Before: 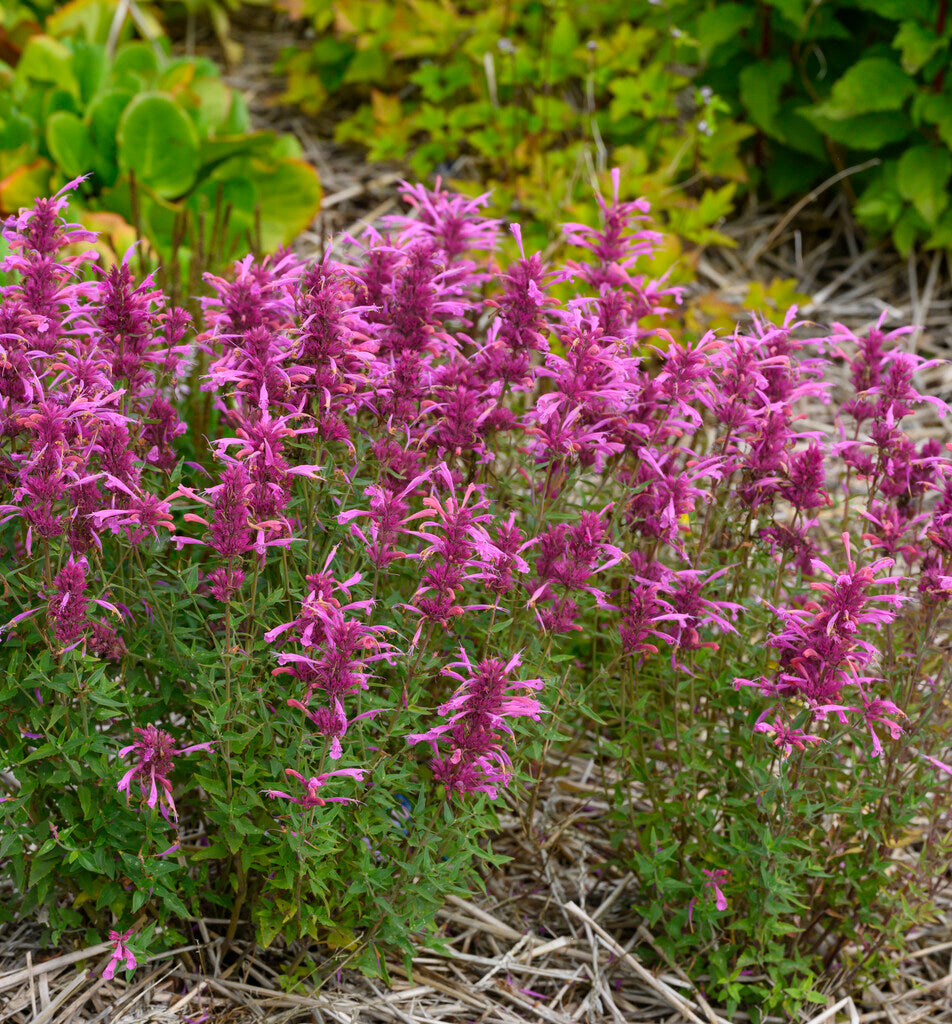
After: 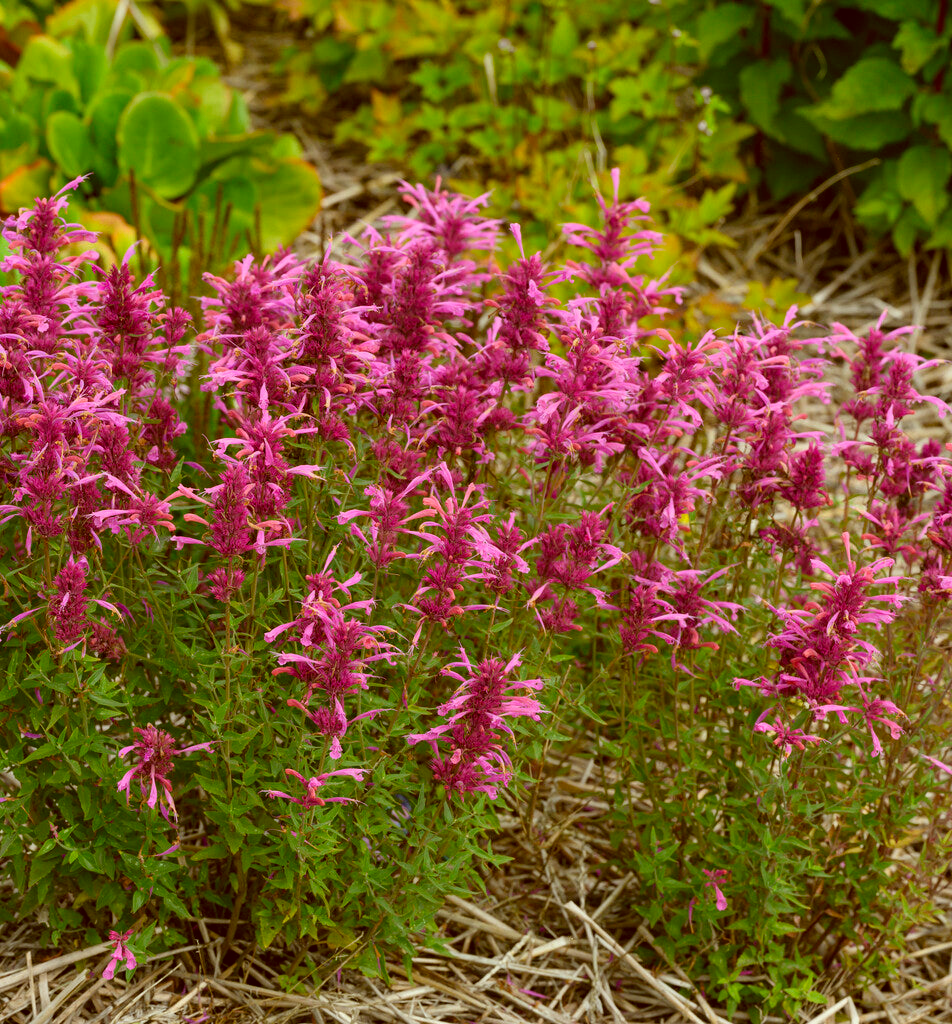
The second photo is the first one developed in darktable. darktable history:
color correction: highlights a* -5.3, highlights b* 9.8, shadows a* 9.8, shadows b* 24.26
